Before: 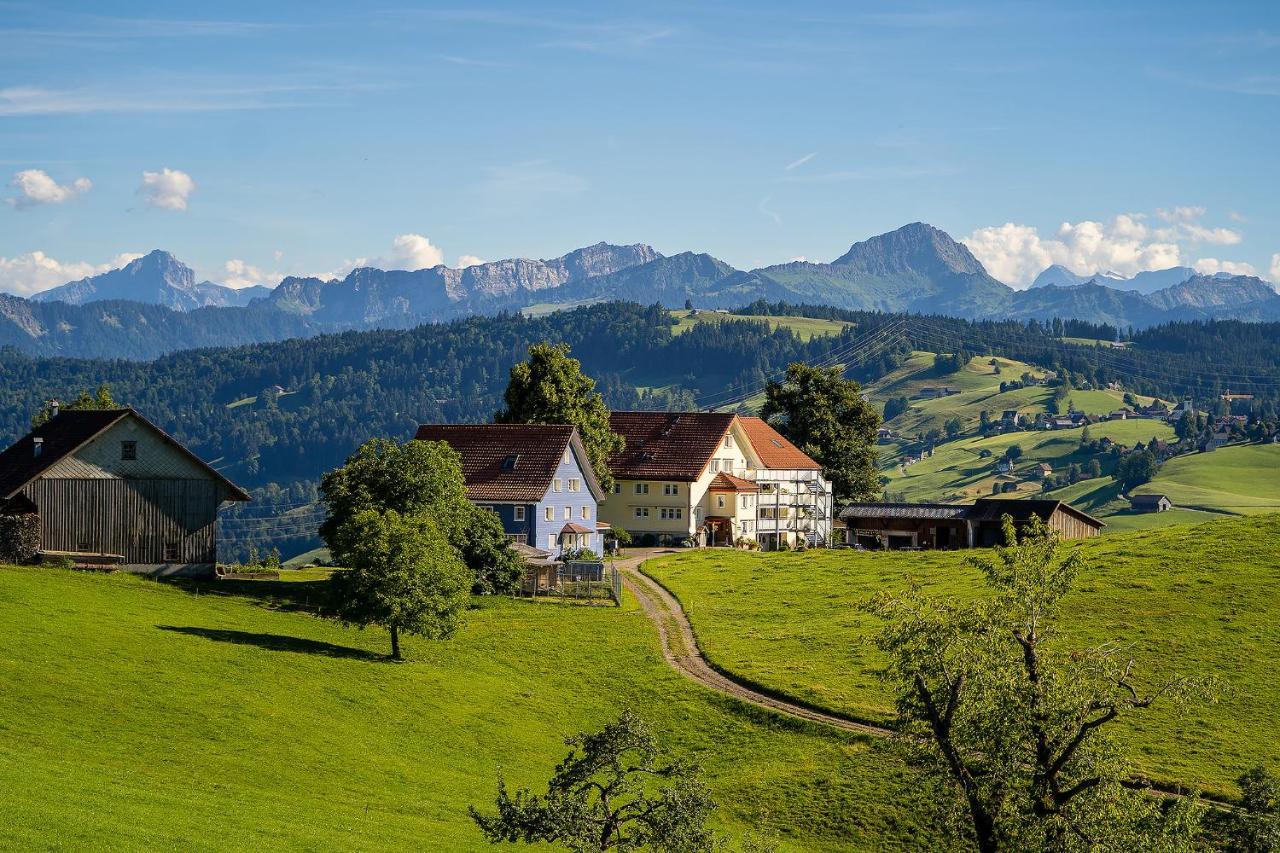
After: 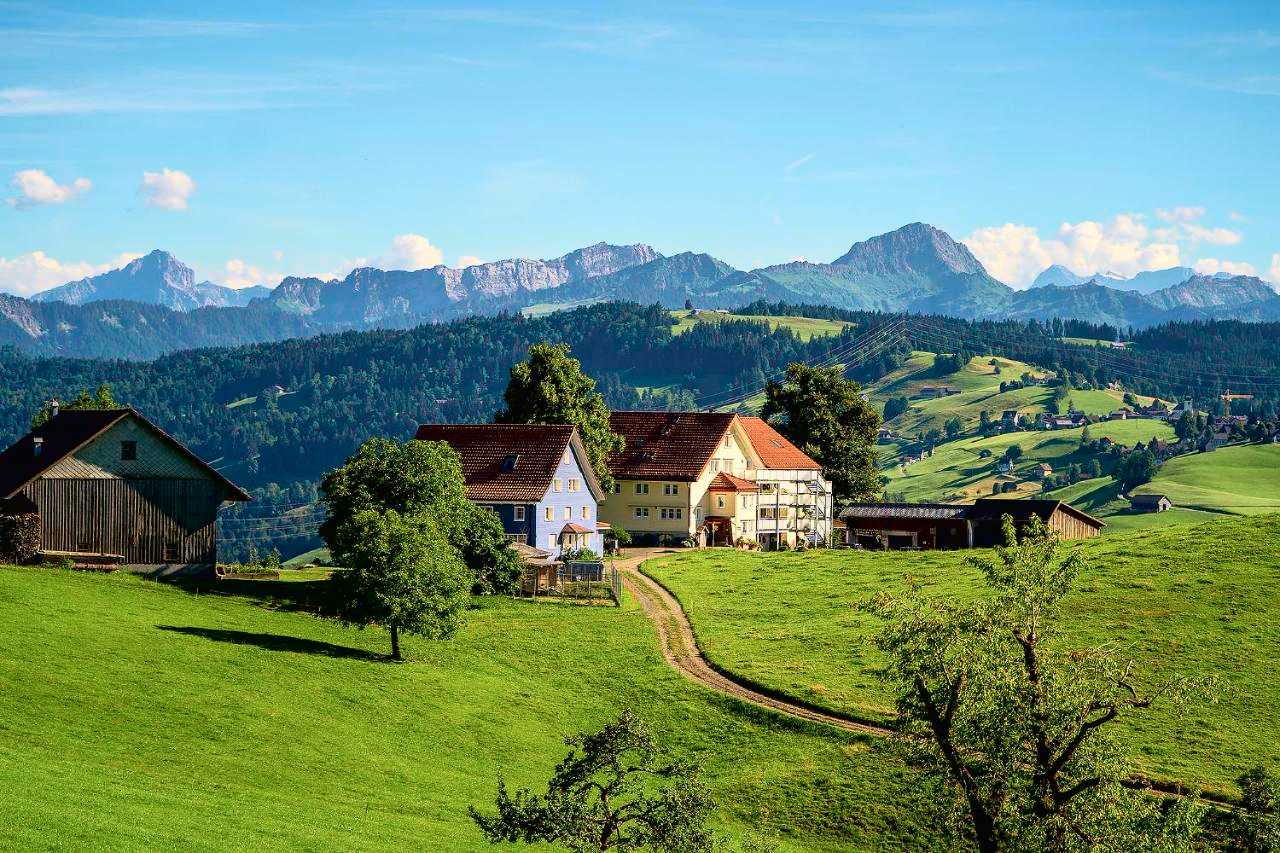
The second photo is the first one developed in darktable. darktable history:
tone curve: curves: ch0 [(0, 0.013) (0.054, 0.018) (0.205, 0.191) (0.289, 0.292) (0.39, 0.424) (0.493, 0.551) (0.647, 0.752) (0.796, 0.887) (1, 0.998)]; ch1 [(0, 0) (0.371, 0.339) (0.477, 0.452) (0.494, 0.495) (0.501, 0.501) (0.51, 0.516) (0.54, 0.557) (0.572, 0.605) (0.66, 0.701) (0.783, 0.804) (1, 1)]; ch2 [(0, 0) (0.32, 0.281) (0.403, 0.399) (0.441, 0.428) (0.47, 0.469) (0.498, 0.496) (0.524, 0.543) (0.551, 0.579) (0.633, 0.665) (0.7, 0.711) (1, 1)], color space Lab, independent channels, preserve colors none
